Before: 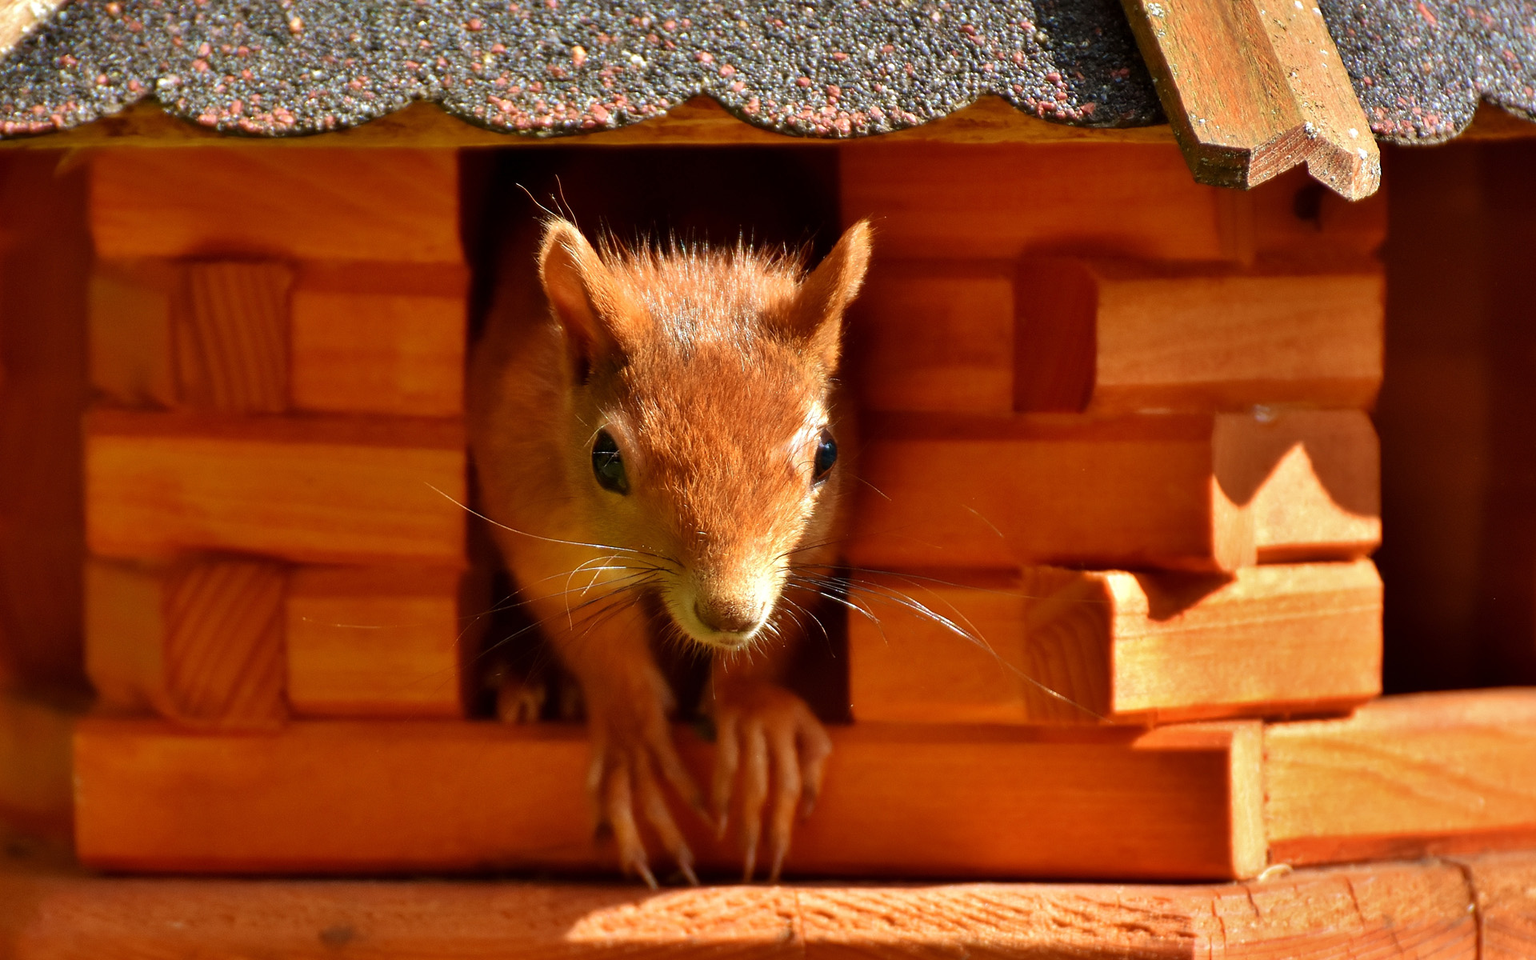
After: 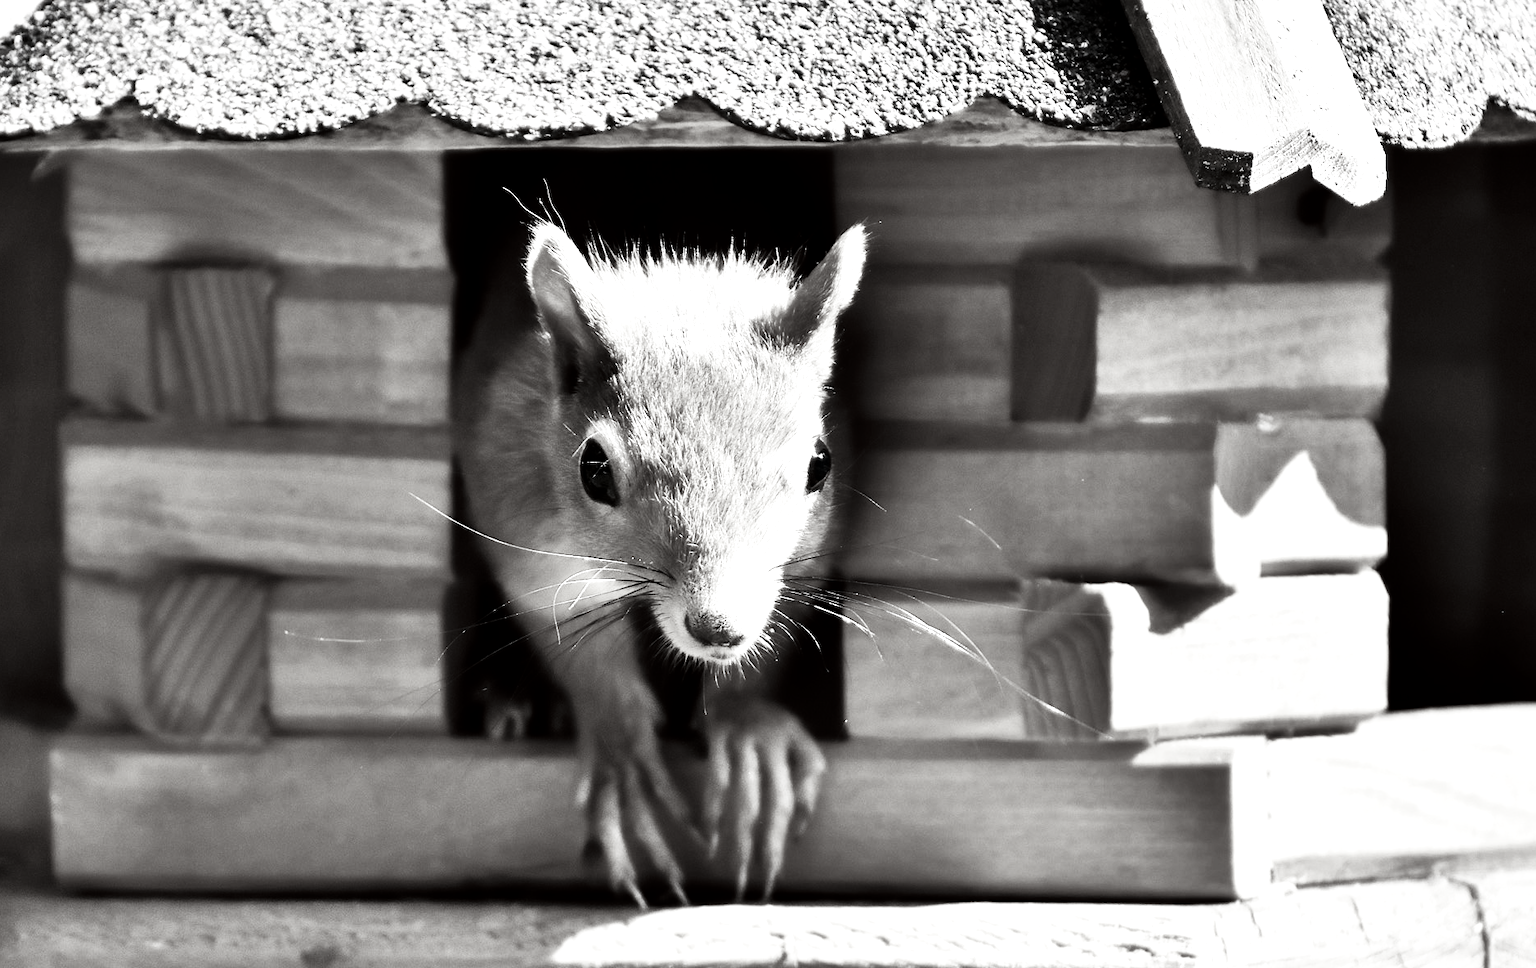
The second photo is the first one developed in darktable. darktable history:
exposure: black level correction 0.001, exposure 1.712 EV, compensate exposure bias true, compensate highlight preservation false
crop and rotate: left 1.567%, right 0.516%, bottom 1.25%
contrast brightness saturation: contrast 0.025, brightness -0.989, saturation -0.982
base curve: curves: ch0 [(0, 0) (0.012, 0.01) (0.073, 0.168) (0.31, 0.711) (0.645, 0.957) (1, 1)], preserve colors none
